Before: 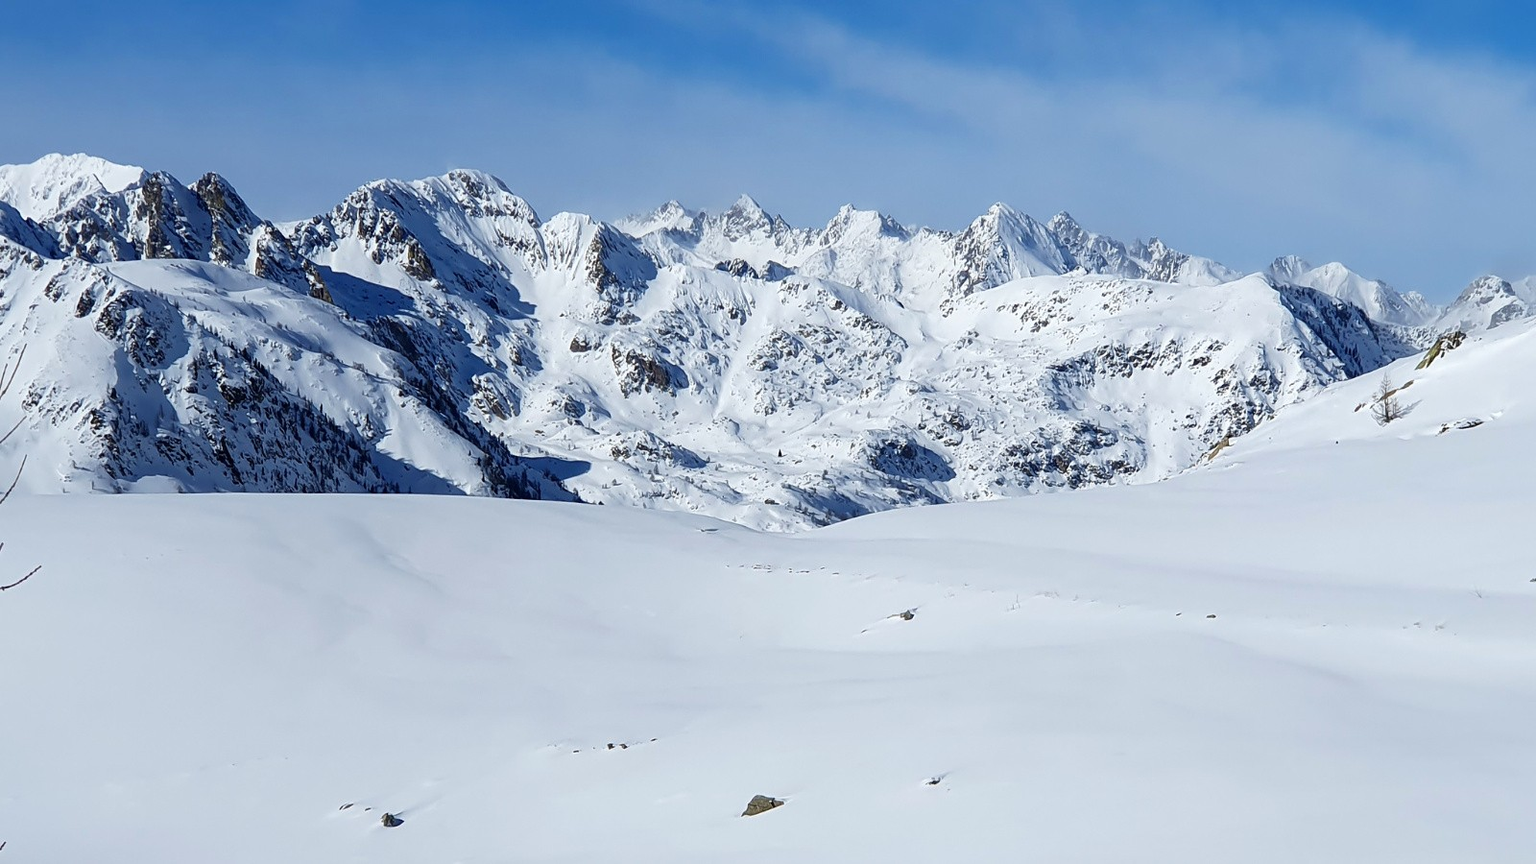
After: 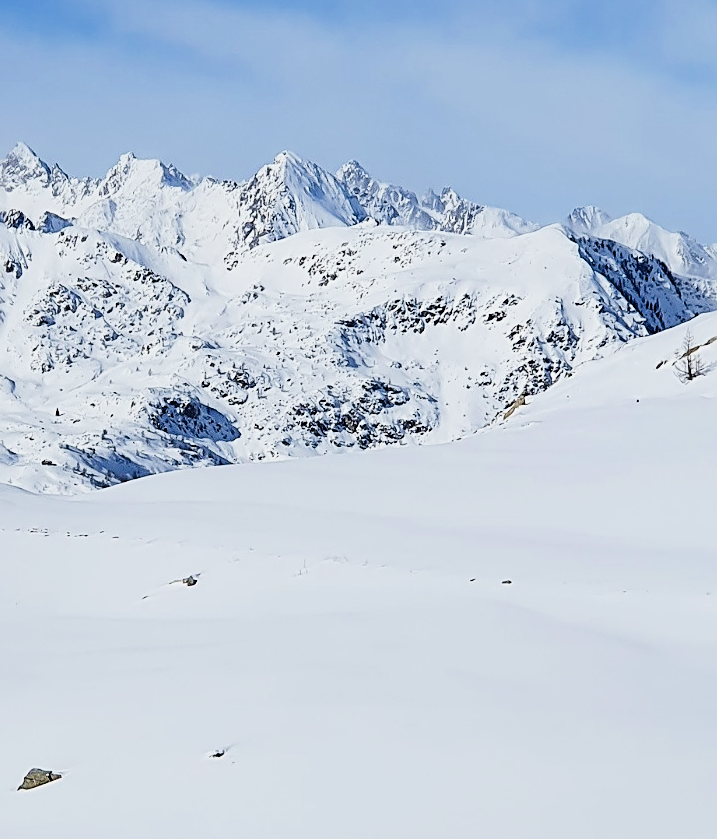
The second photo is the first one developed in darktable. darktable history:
exposure: exposure 0.724 EV, compensate highlight preservation false
sharpen: radius 2.558, amount 0.642
filmic rgb: black relative exposure -7.65 EV, white relative exposure 4.56 EV, hardness 3.61, contrast 1.113
crop: left 47.248%, top 6.738%, right 7.884%
